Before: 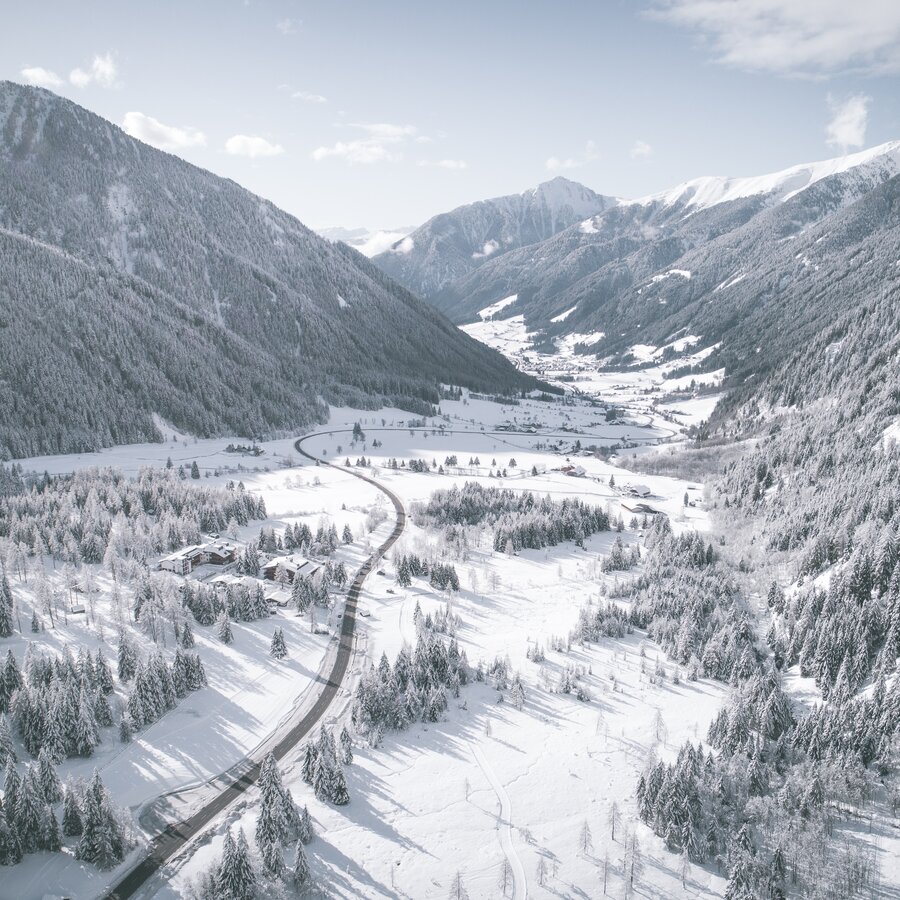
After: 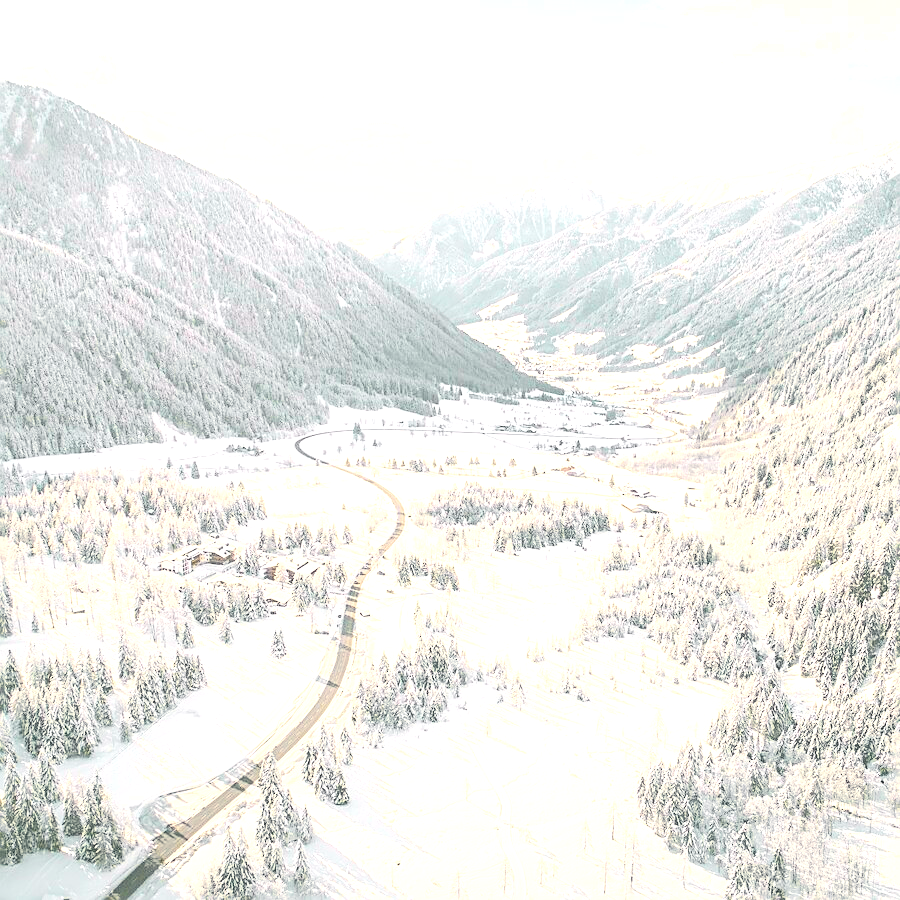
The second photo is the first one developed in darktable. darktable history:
tone curve: curves: ch0 [(0, 0.006) (0.184, 0.172) (0.405, 0.46) (0.456, 0.528) (0.634, 0.728) (0.877, 0.89) (0.984, 0.935)]; ch1 [(0, 0) (0.443, 0.43) (0.492, 0.495) (0.566, 0.582) (0.595, 0.606) (0.608, 0.609) (0.65, 0.677) (1, 1)]; ch2 [(0, 0) (0.33, 0.301) (0.421, 0.443) (0.447, 0.489) (0.492, 0.495) (0.537, 0.583) (0.586, 0.591) (0.663, 0.686) (1, 1)], color space Lab, independent channels, preserve colors none
exposure: black level correction 0, exposure 1.741 EV, compensate exposure bias true, compensate highlight preservation false
white balance: red 1.045, blue 0.932
sharpen: on, module defaults
